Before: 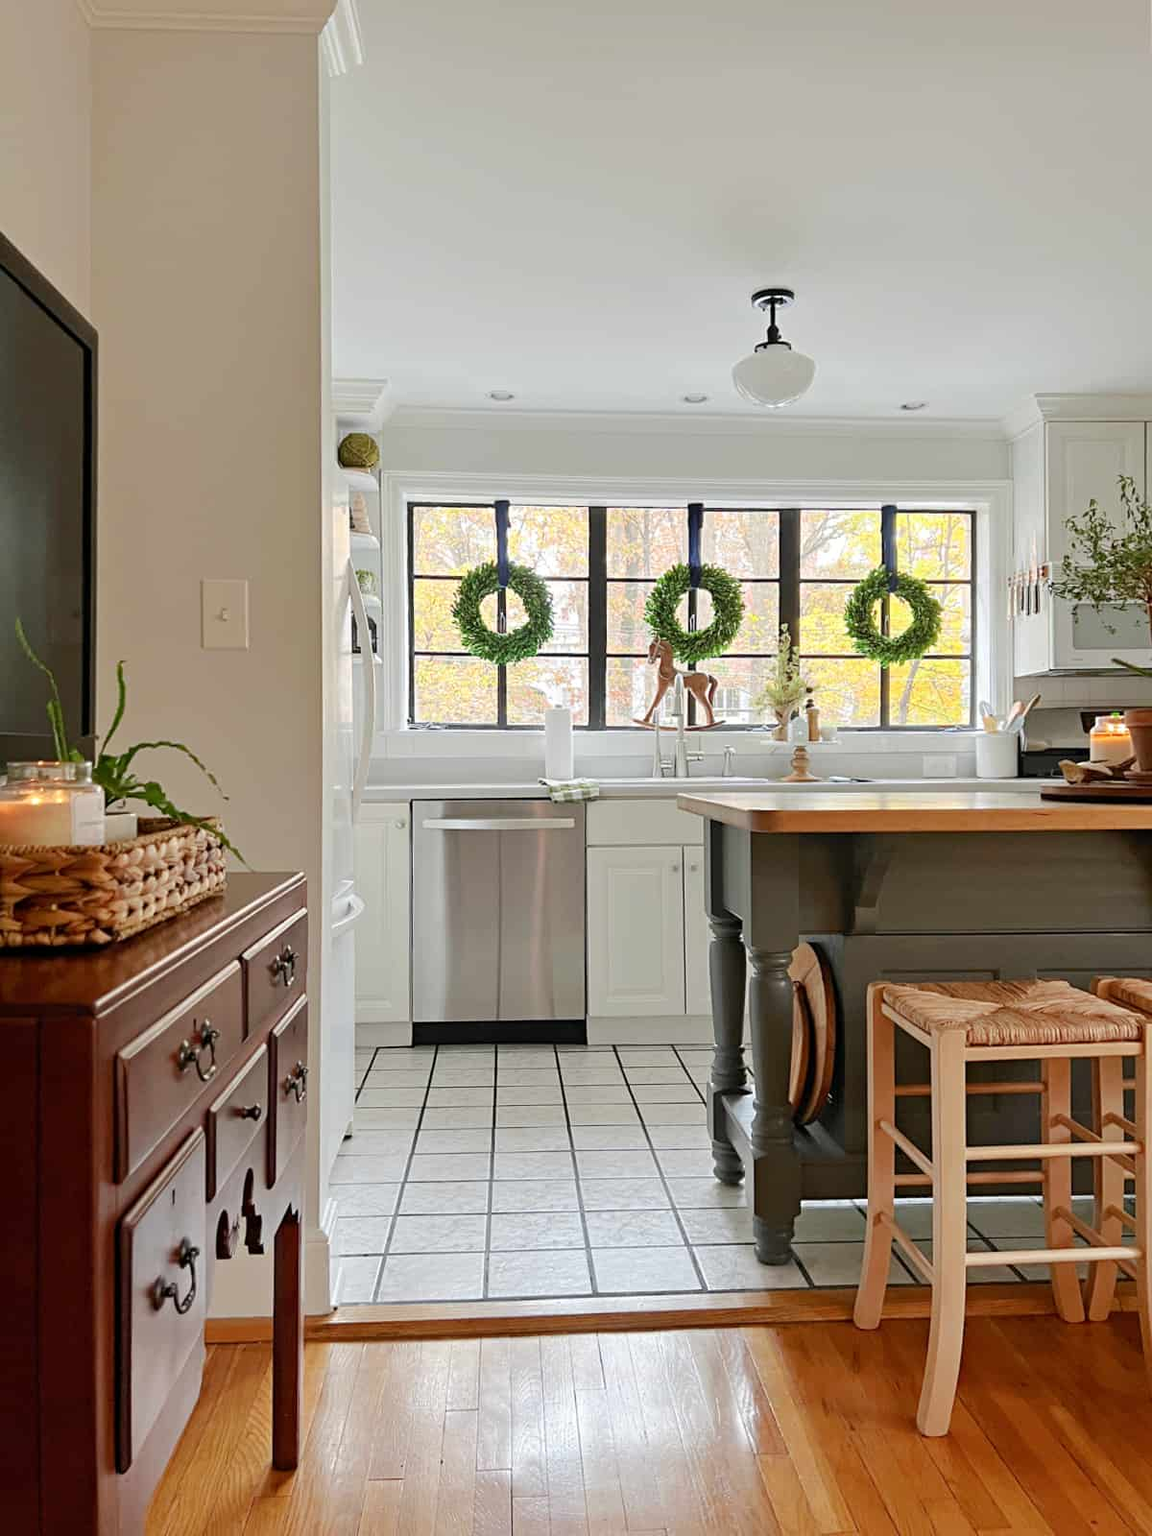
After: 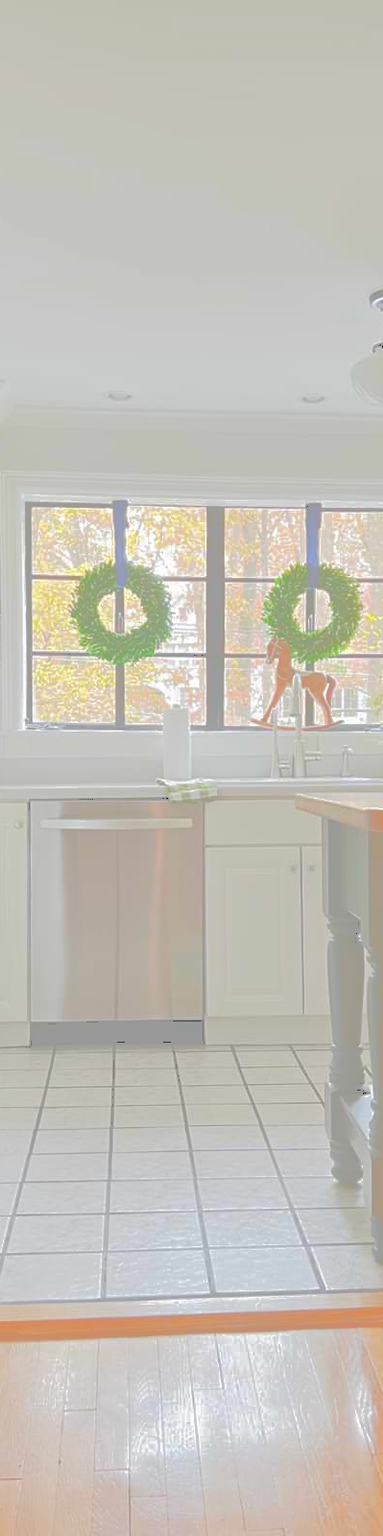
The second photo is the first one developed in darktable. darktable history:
tone curve: curves: ch0 [(0, 0) (0.003, 0.626) (0.011, 0.626) (0.025, 0.63) (0.044, 0.631) (0.069, 0.632) (0.1, 0.636) (0.136, 0.637) (0.177, 0.641) (0.224, 0.642) (0.277, 0.646) (0.335, 0.649) (0.399, 0.661) (0.468, 0.679) (0.543, 0.702) (0.623, 0.732) (0.709, 0.769) (0.801, 0.804) (0.898, 0.847) (1, 1)], color space Lab, independent channels, preserve colors none
crop: left 33.236%, right 33.506%
